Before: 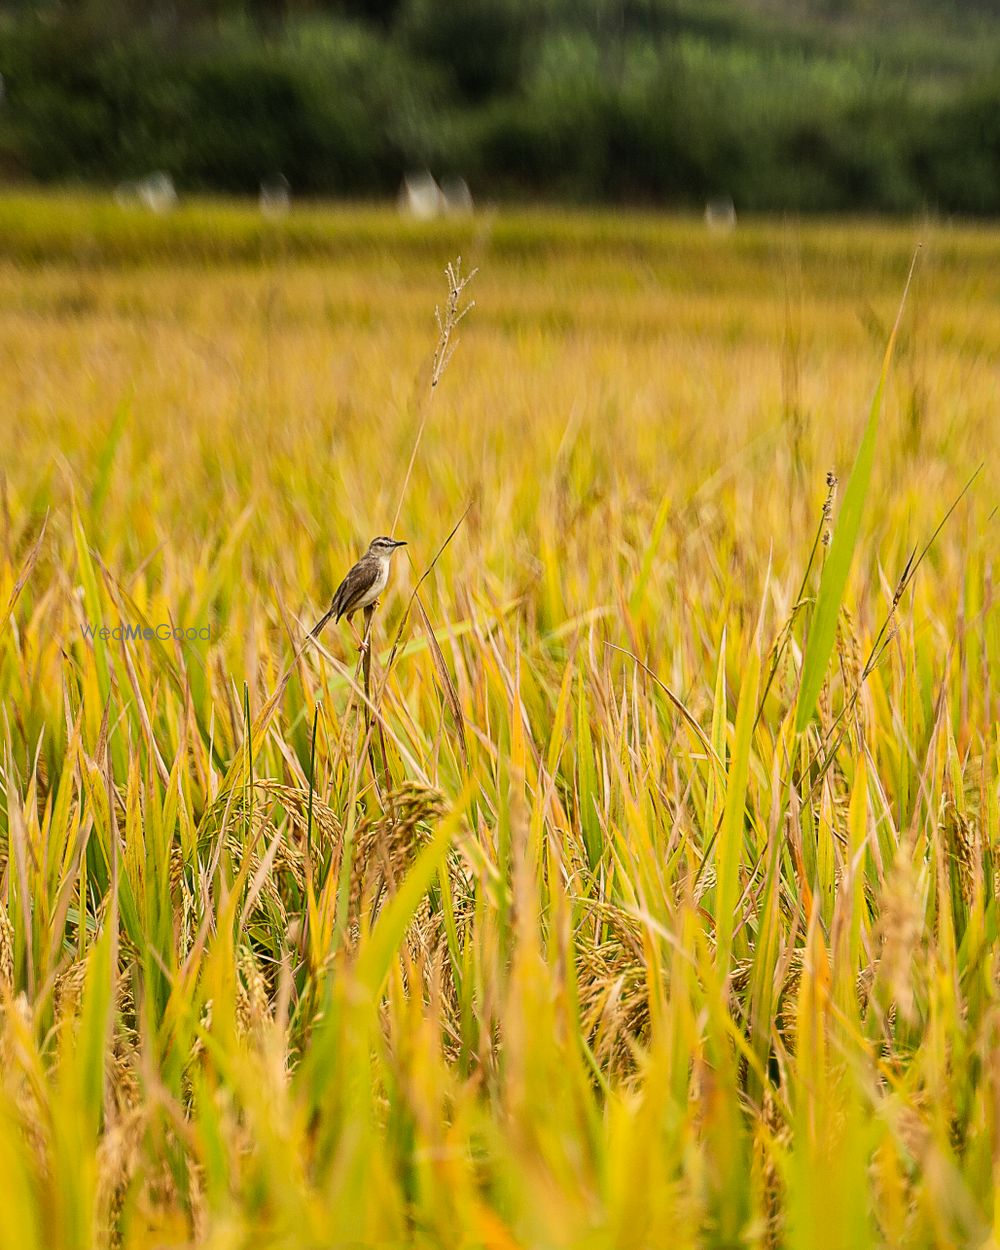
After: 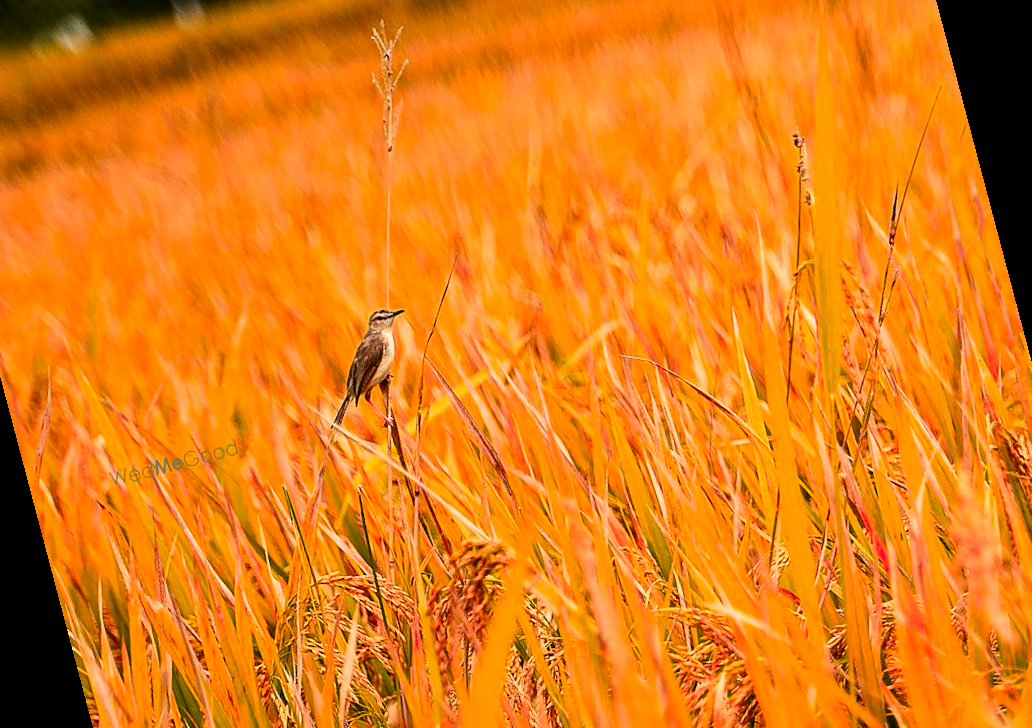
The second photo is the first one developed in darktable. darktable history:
contrast brightness saturation: contrast 0.14
rotate and perspective: rotation -14.8°, crop left 0.1, crop right 0.903, crop top 0.25, crop bottom 0.748
color zones: curves: ch1 [(0.24, 0.629) (0.75, 0.5)]; ch2 [(0.255, 0.454) (0.745, 0.491)], mix 102.12%
